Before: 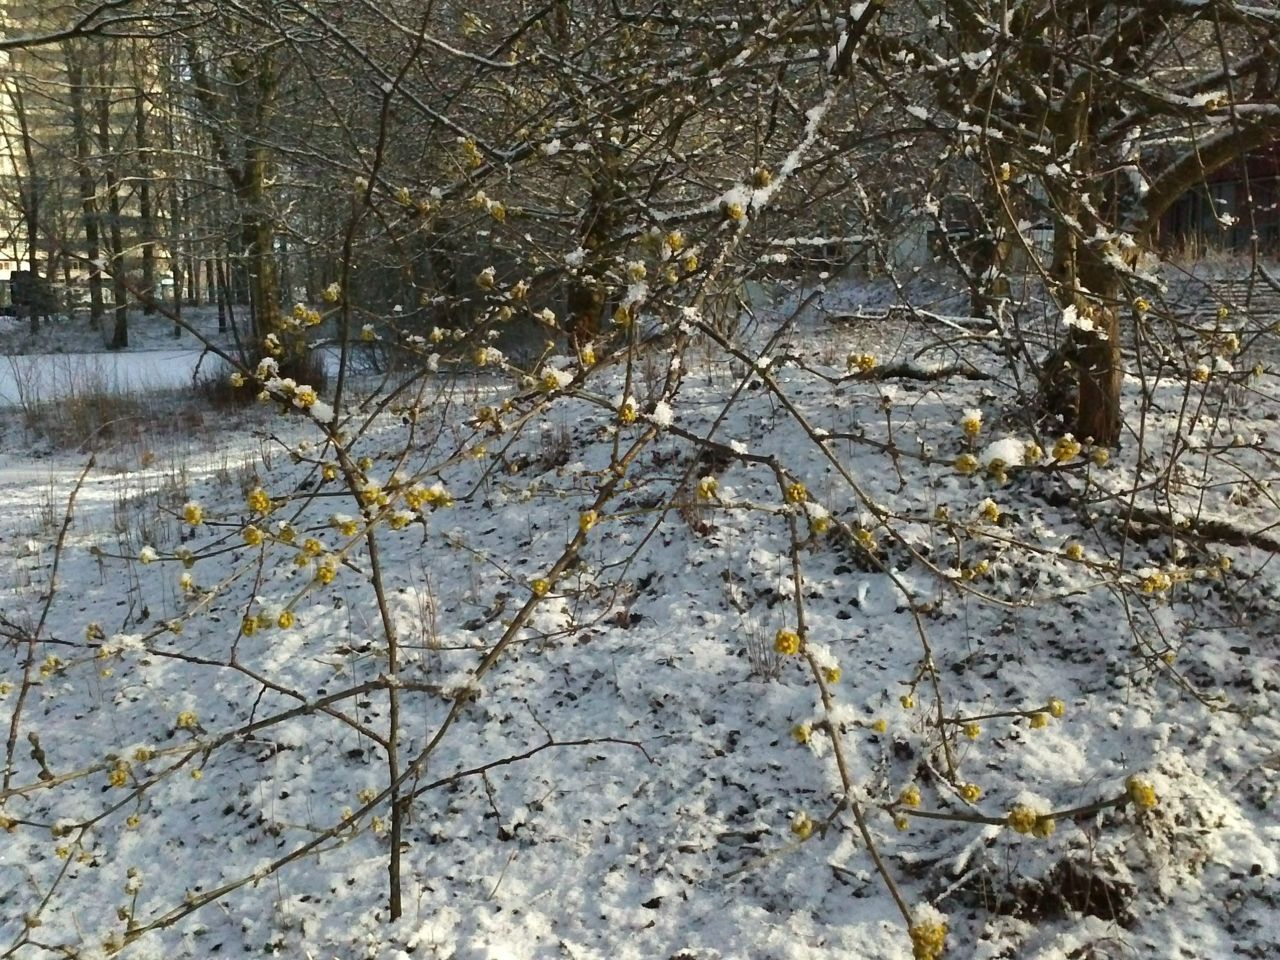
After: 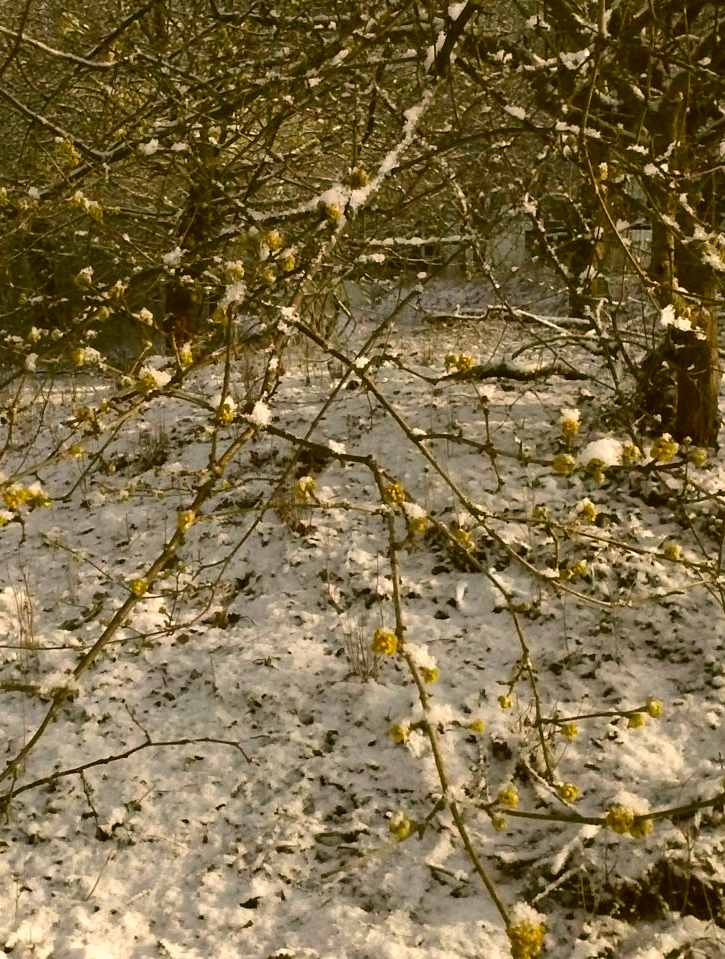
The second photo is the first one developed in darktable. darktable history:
tone equalizer: on, module defaults
crop: left 31.458%, top 0%, right 11.876%
color correction: highlights a* 8.98, highlights b* 15.09, shadows a* -0.49, shadows b* 26.52
